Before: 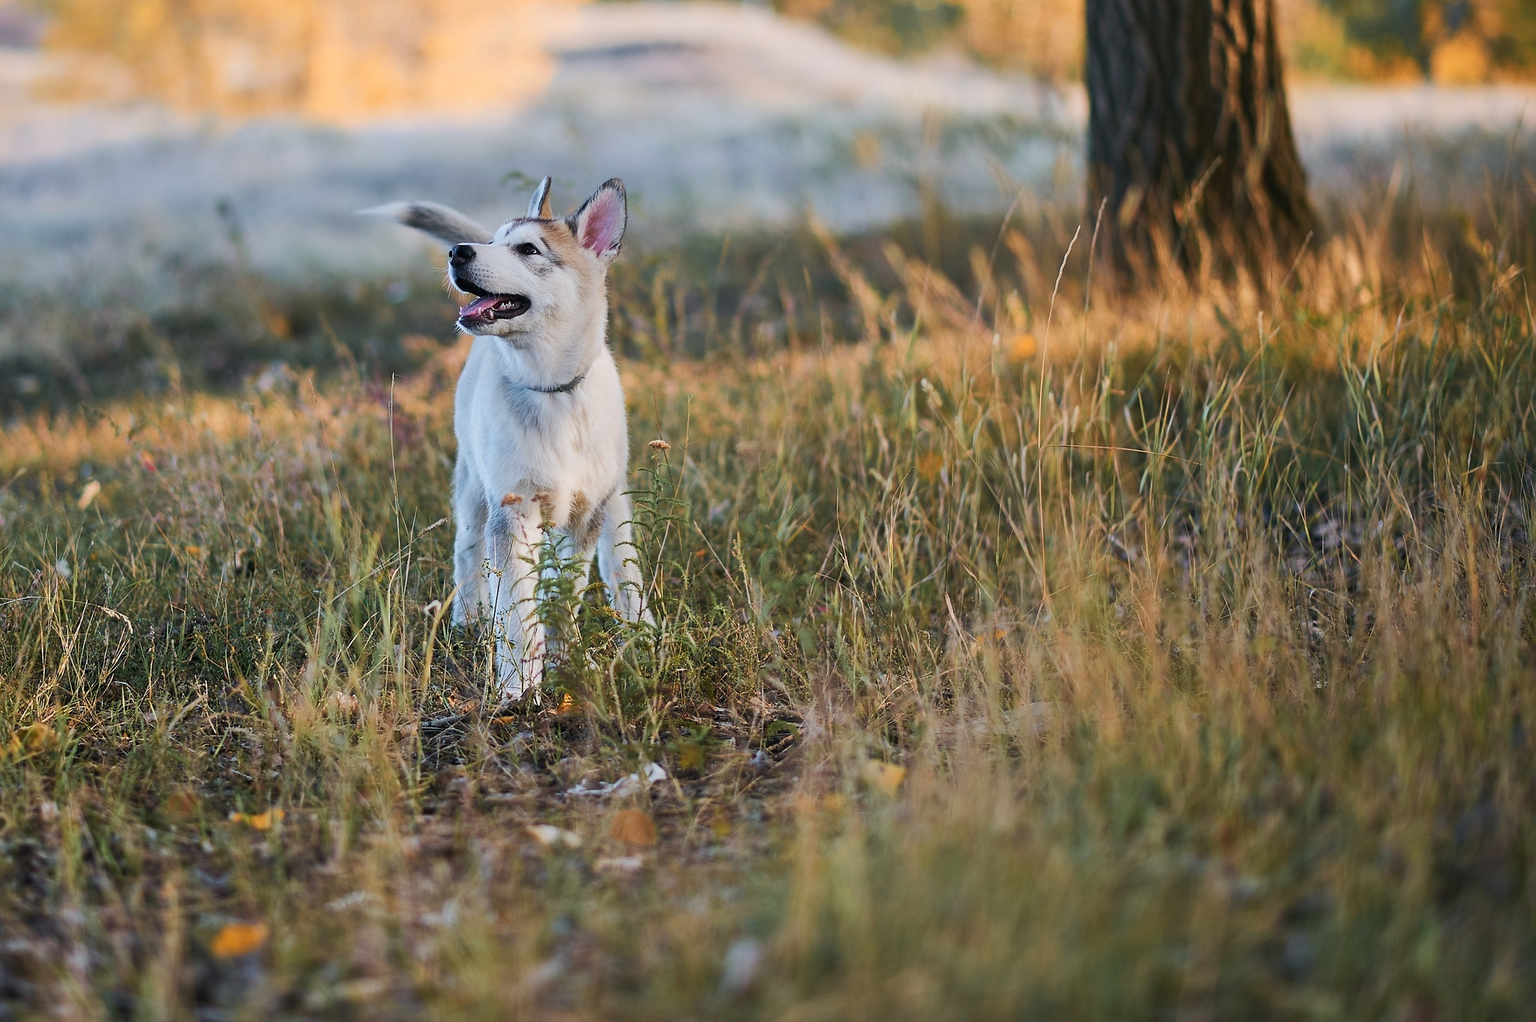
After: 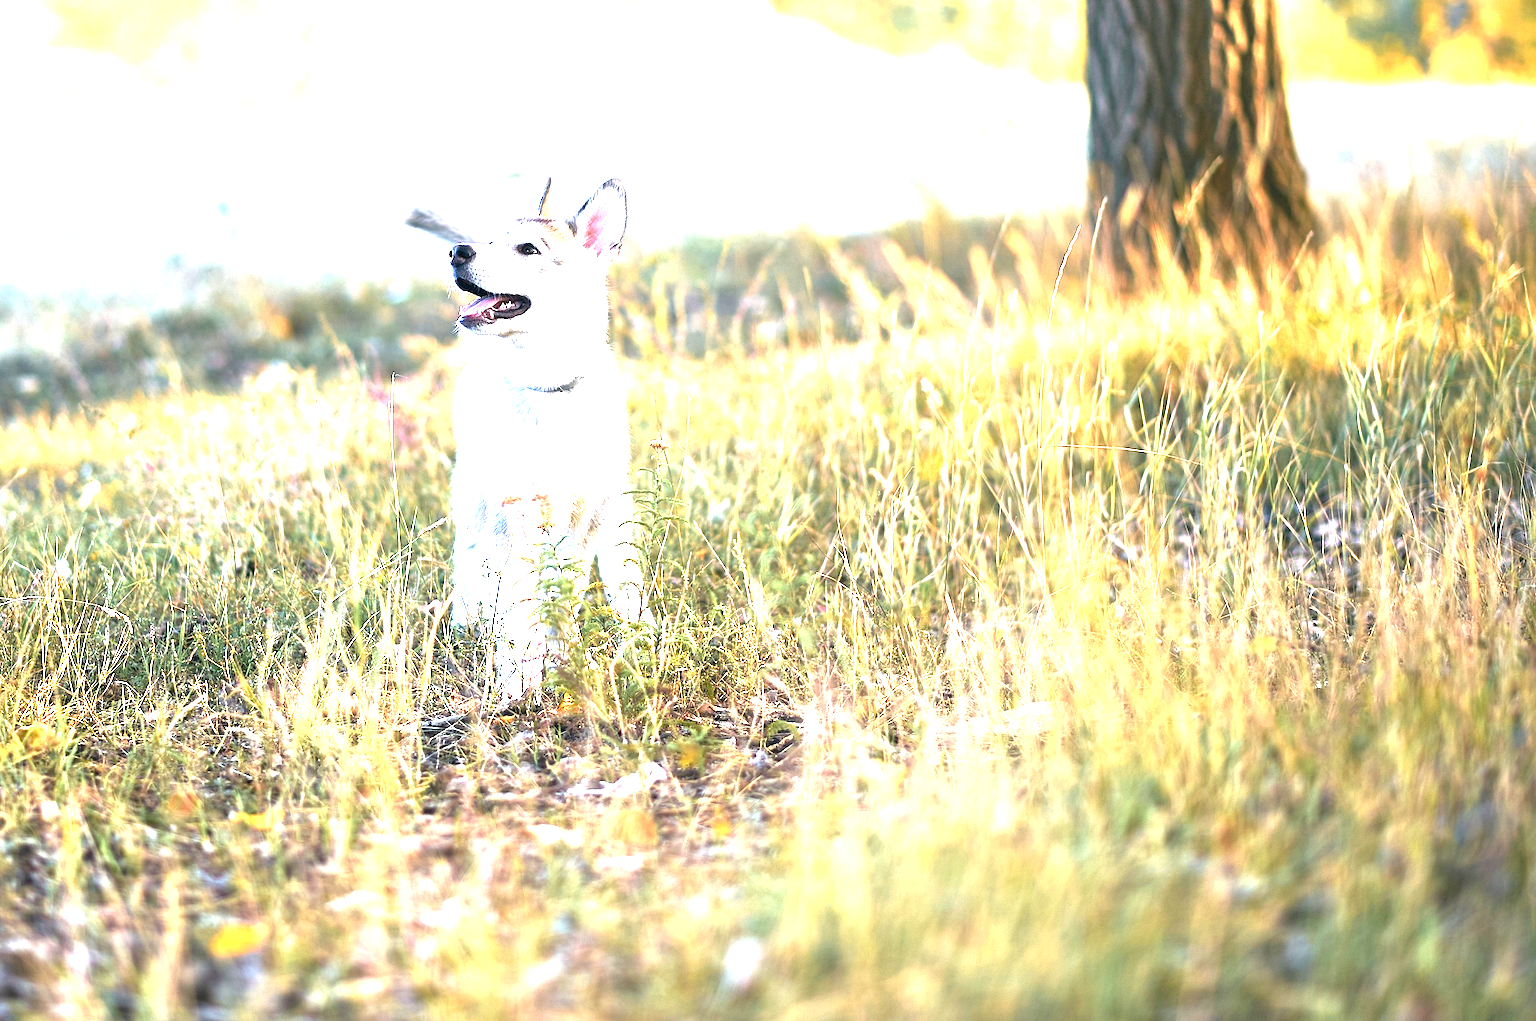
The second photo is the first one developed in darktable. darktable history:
exposure: black level correction 0.001, exposure 2.614 EV, compensate exposure bias true, compensate highlight preservation false
